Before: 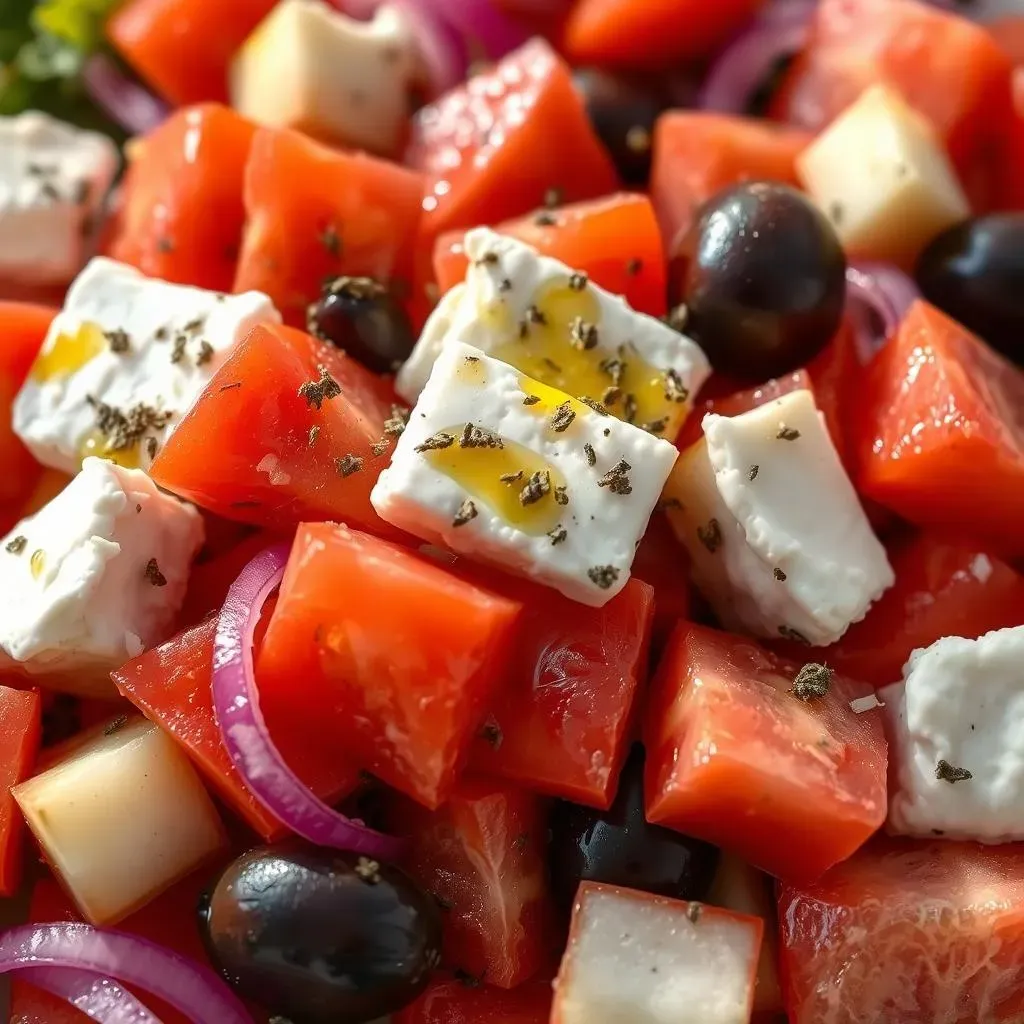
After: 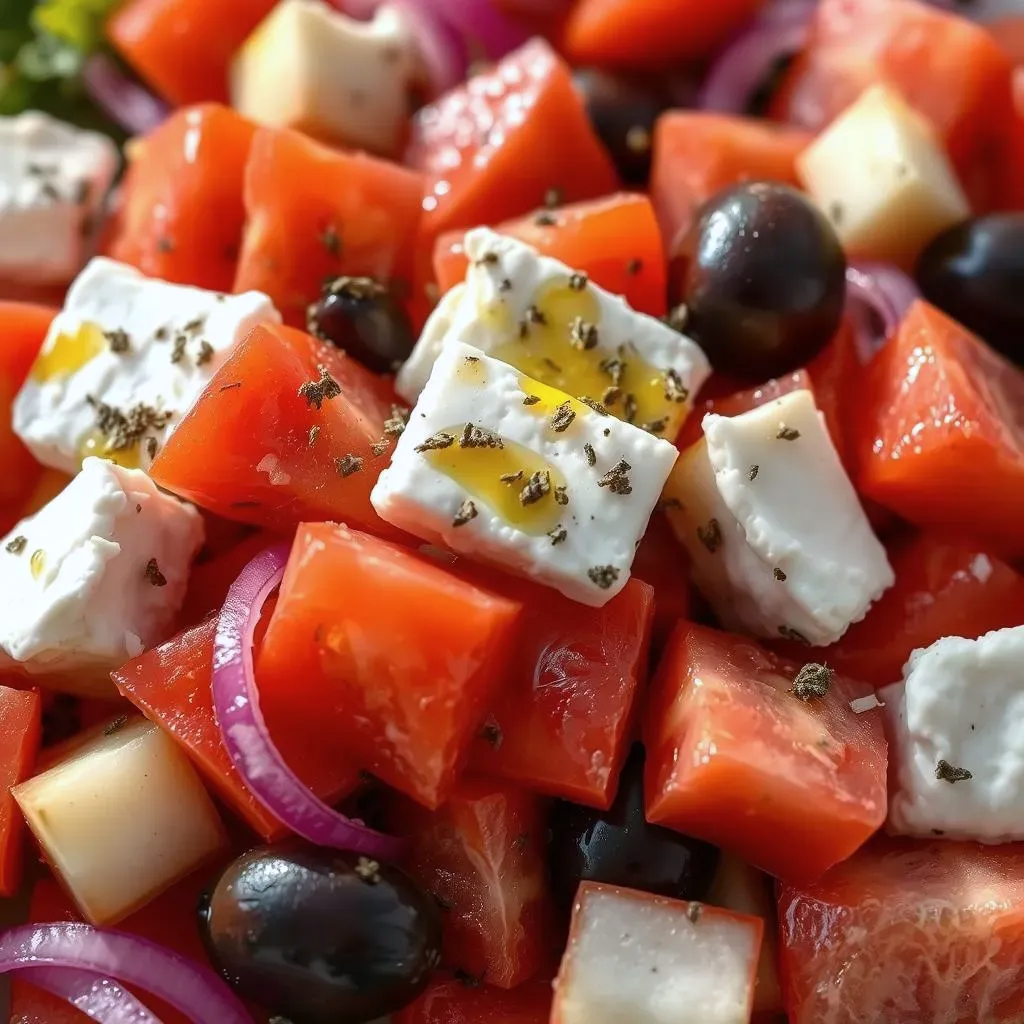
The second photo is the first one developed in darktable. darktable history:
exposure: compensate highlight preservation false
white balance: red 0.976, blue 1.04
contrast brightness saturation: saturation -0.04
